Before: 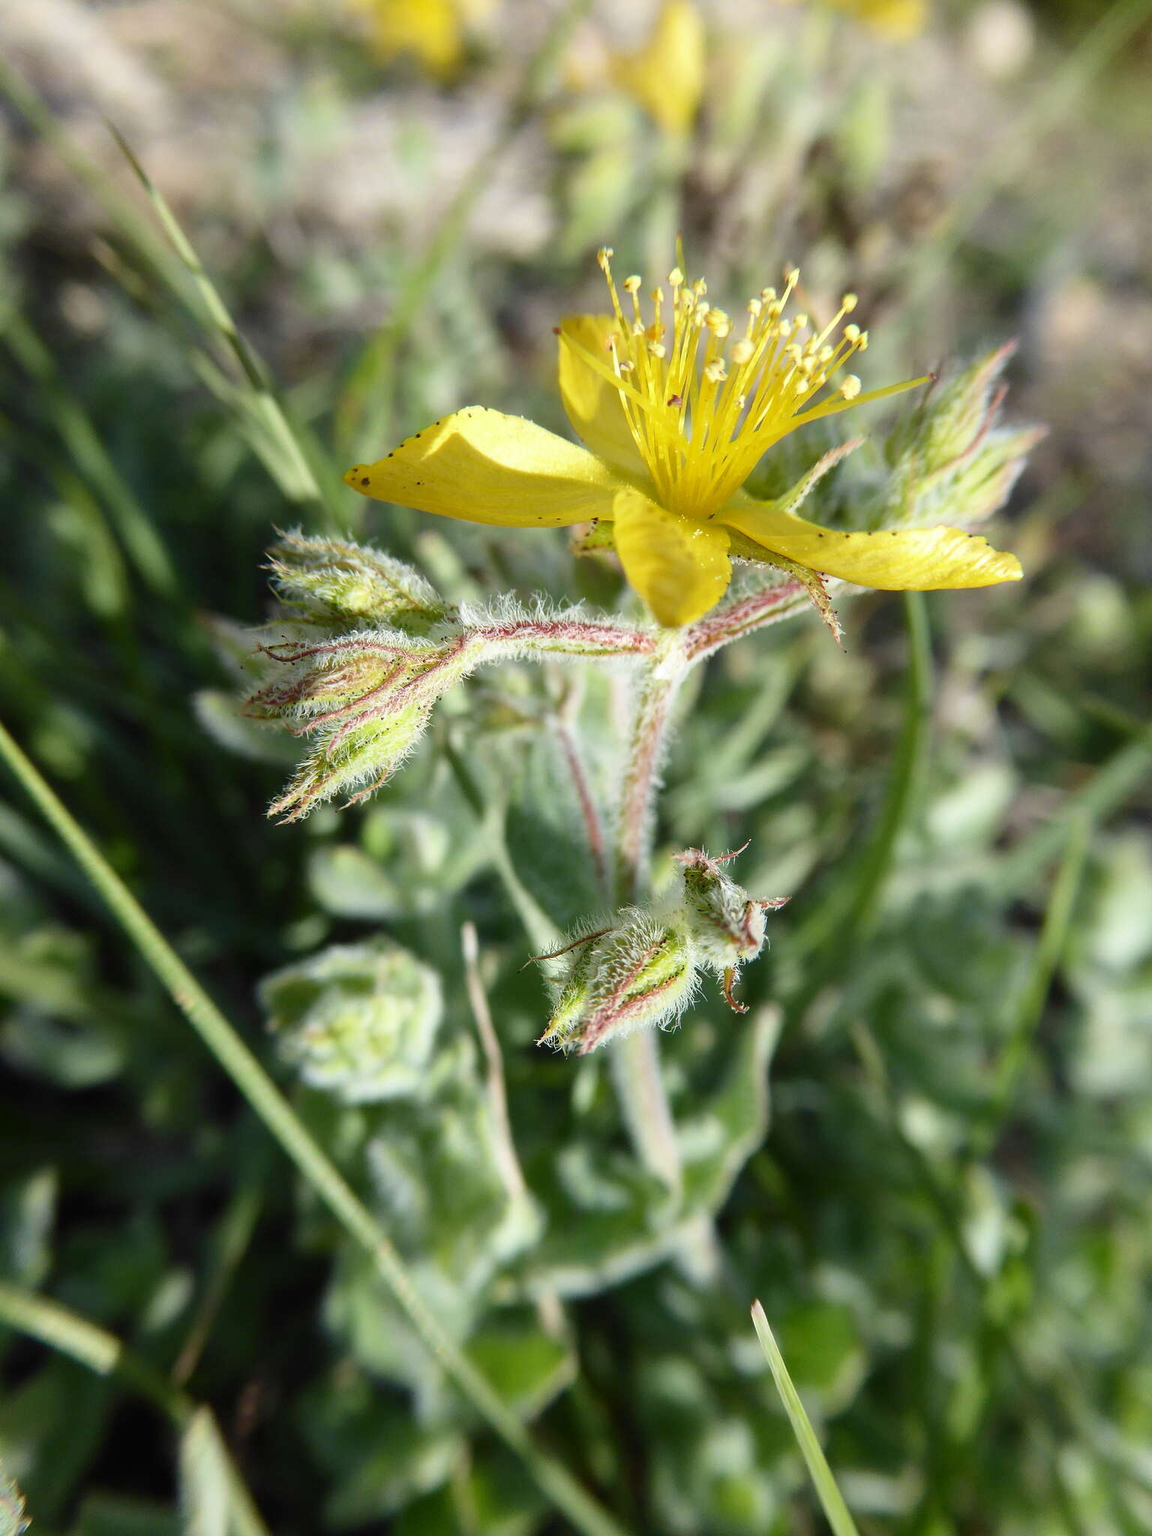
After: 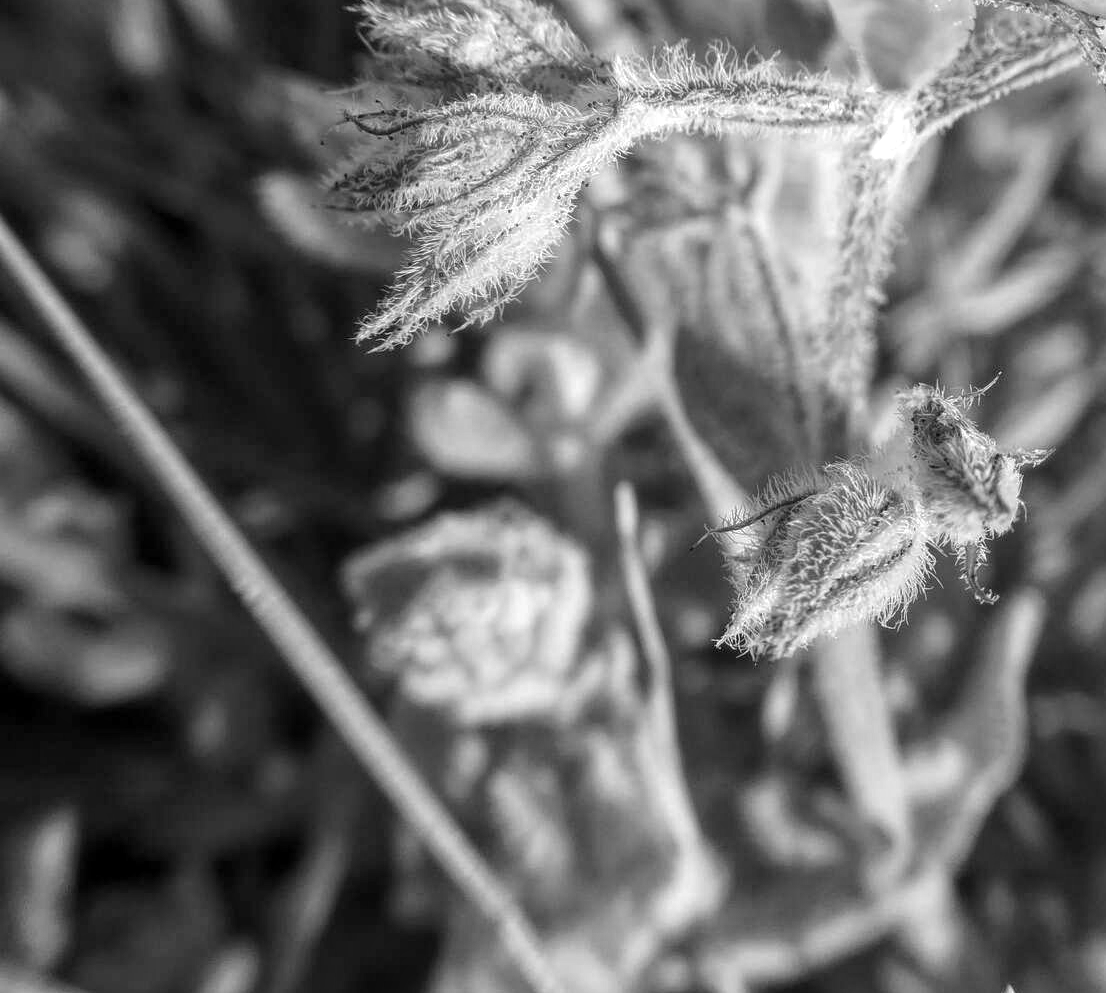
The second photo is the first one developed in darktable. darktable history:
crop: top 36.498%, right 27.964%, bottom 14.995%
local contrast: highlights 74%, shadows 55%, detail 176%, midtone range 0.207
monochrome: on, module defaults
